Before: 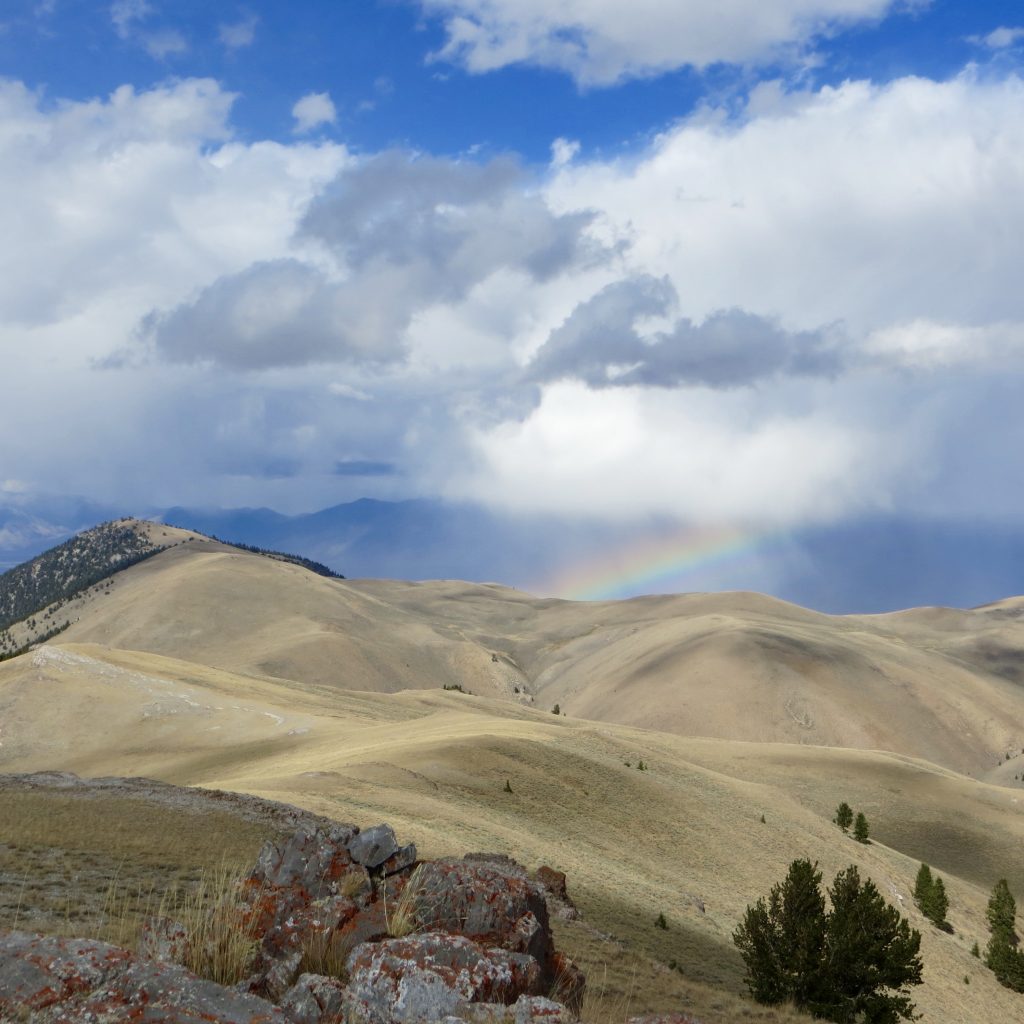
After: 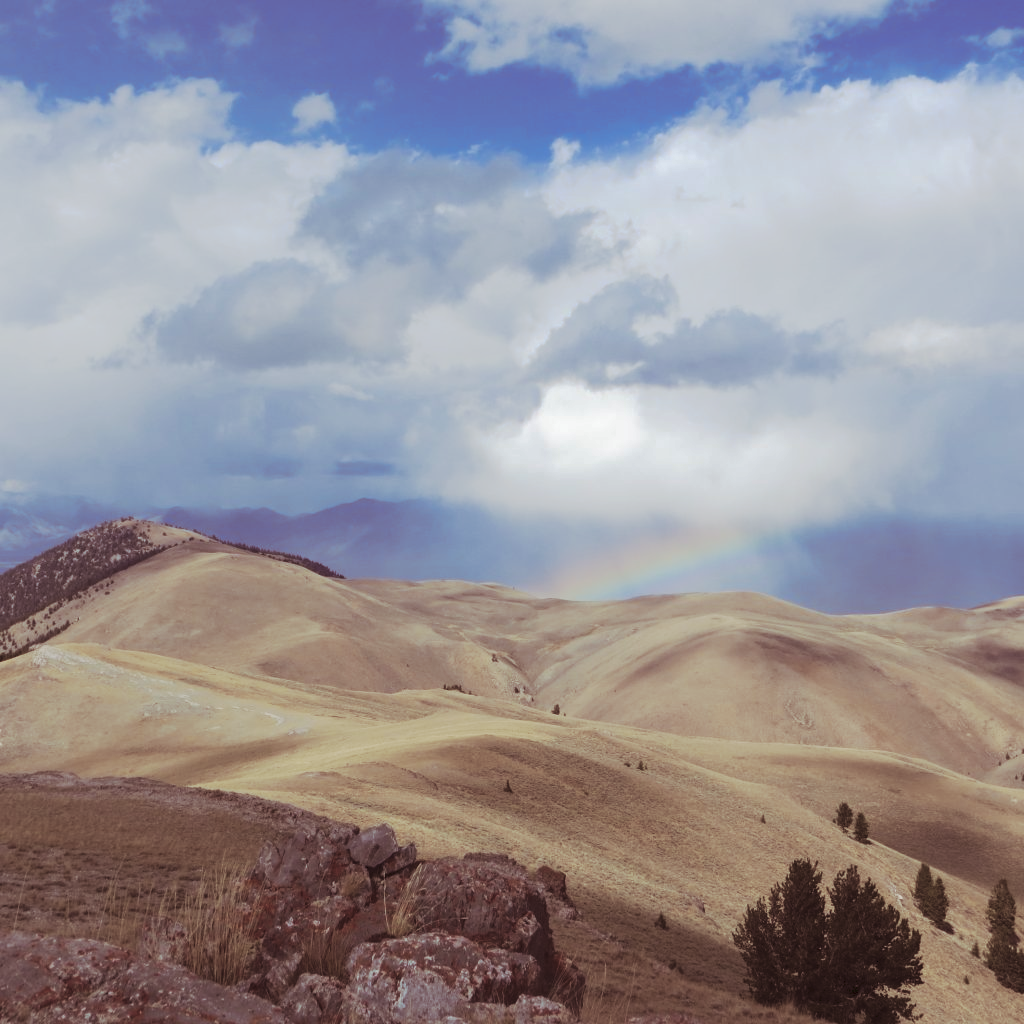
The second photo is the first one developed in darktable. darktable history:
split-toning: shadows › saturation 0.41, highlights › saturation 0, compress 33.55%
tone curve: curves: ch0 [(0, 0) (0.003, 0.08) (0.011, 0.088) (0.025, 0.104) (0.044, 0.122) (0.069, 0.141) (0.1, 0.161) (0.136, 0.181) (0.177, 0.209) (0.224, 0.246) (0.277, 0.293) (0.335, 0.343) (0.399, 0.399) (0.468, 0.464) (0.543, 0.54) (0.623, 0.616) (0.709, 0.694) (0.801, 0.757) (0.898, 0.821) (1, 1)], preserve colors none
shadows and highlights: shadows 0, highlights 40
